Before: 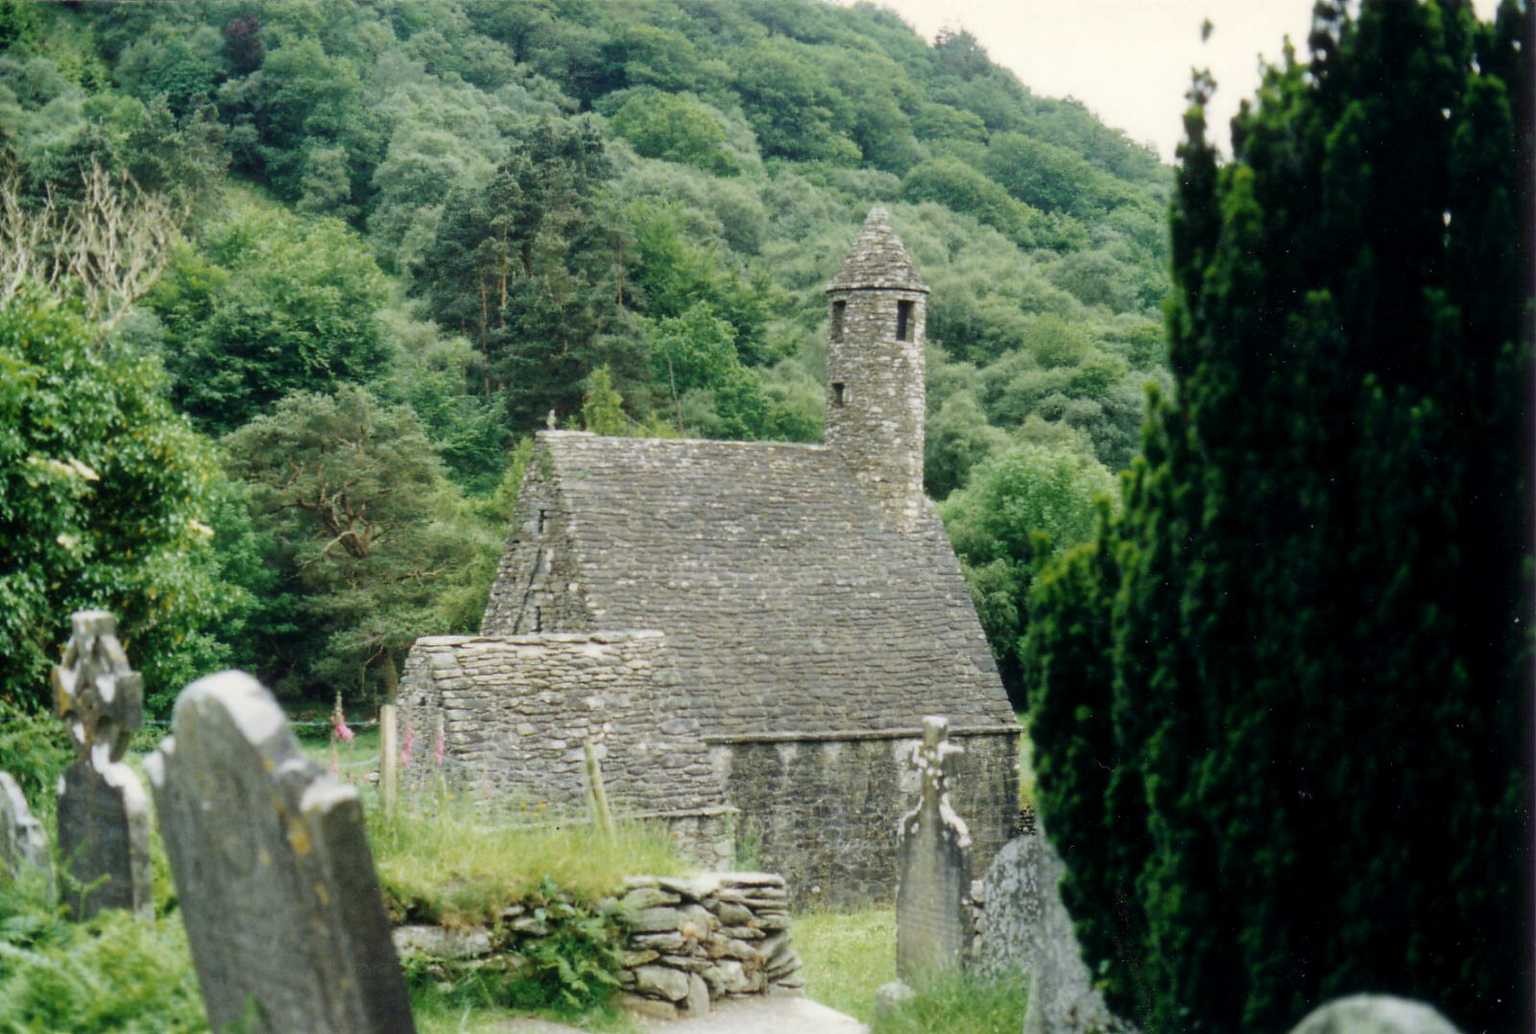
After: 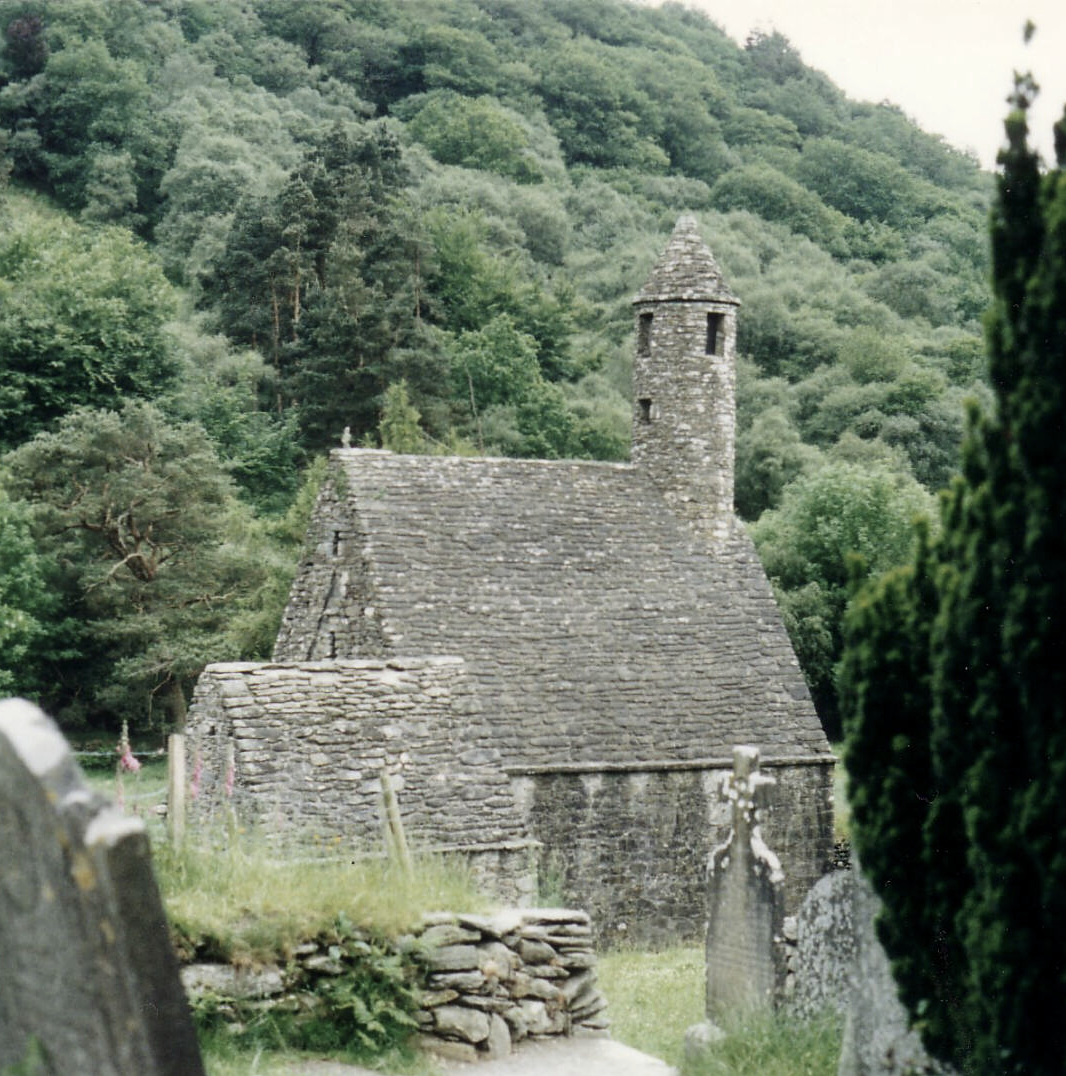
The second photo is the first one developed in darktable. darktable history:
crop and rotate: left 14.292%, right 19.041%
contrast brightness saturation: contrast 0.1, saturation -0.36
sharpen: amount 0.2
